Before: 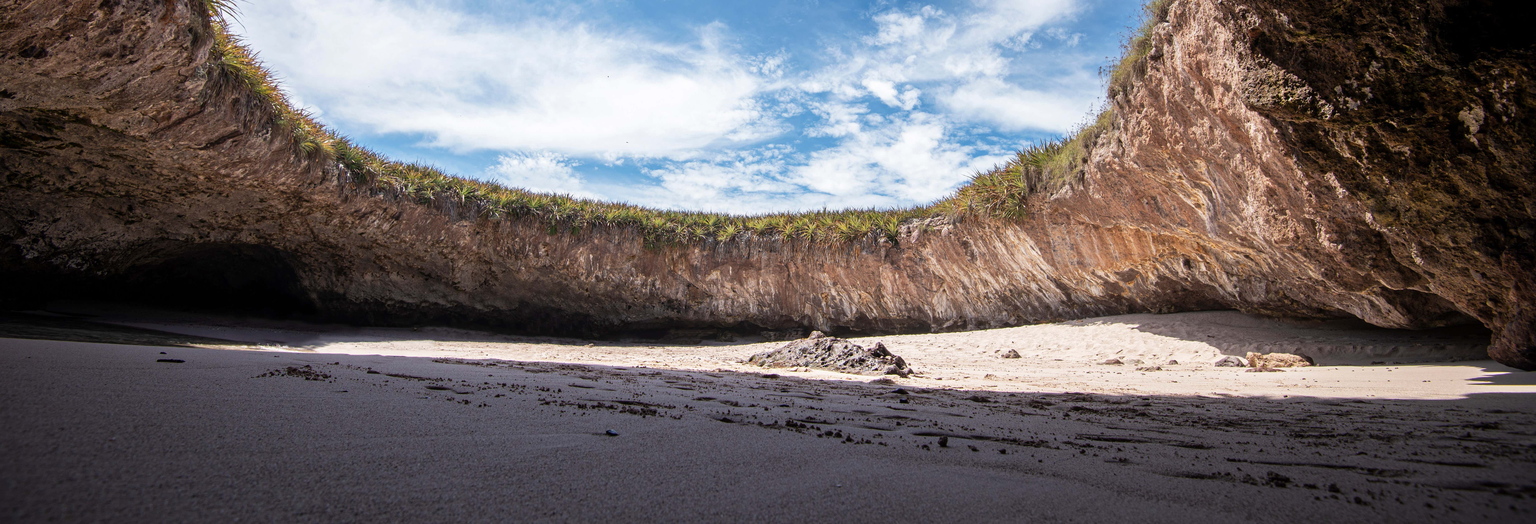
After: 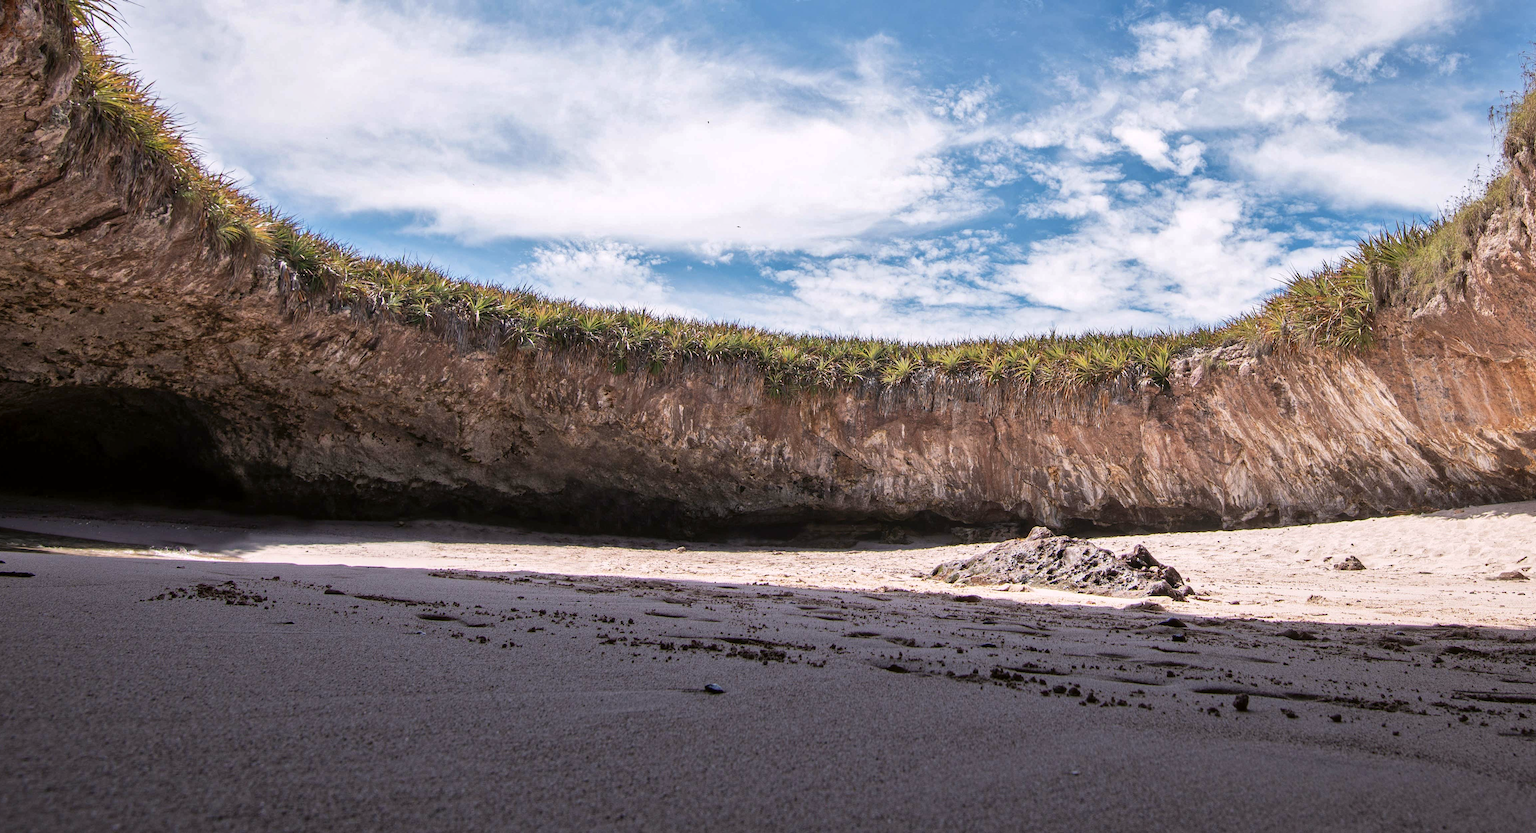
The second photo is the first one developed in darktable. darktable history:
crop: left 10.644%, right 26.528%
shadows and highlights: shadows 35, highlights -35, soften with gaussian
color correction: highlights a* 3.12, highlights b* -1.55, shadows a* -0.101, shadows b* 2.52, saturation 0.98
